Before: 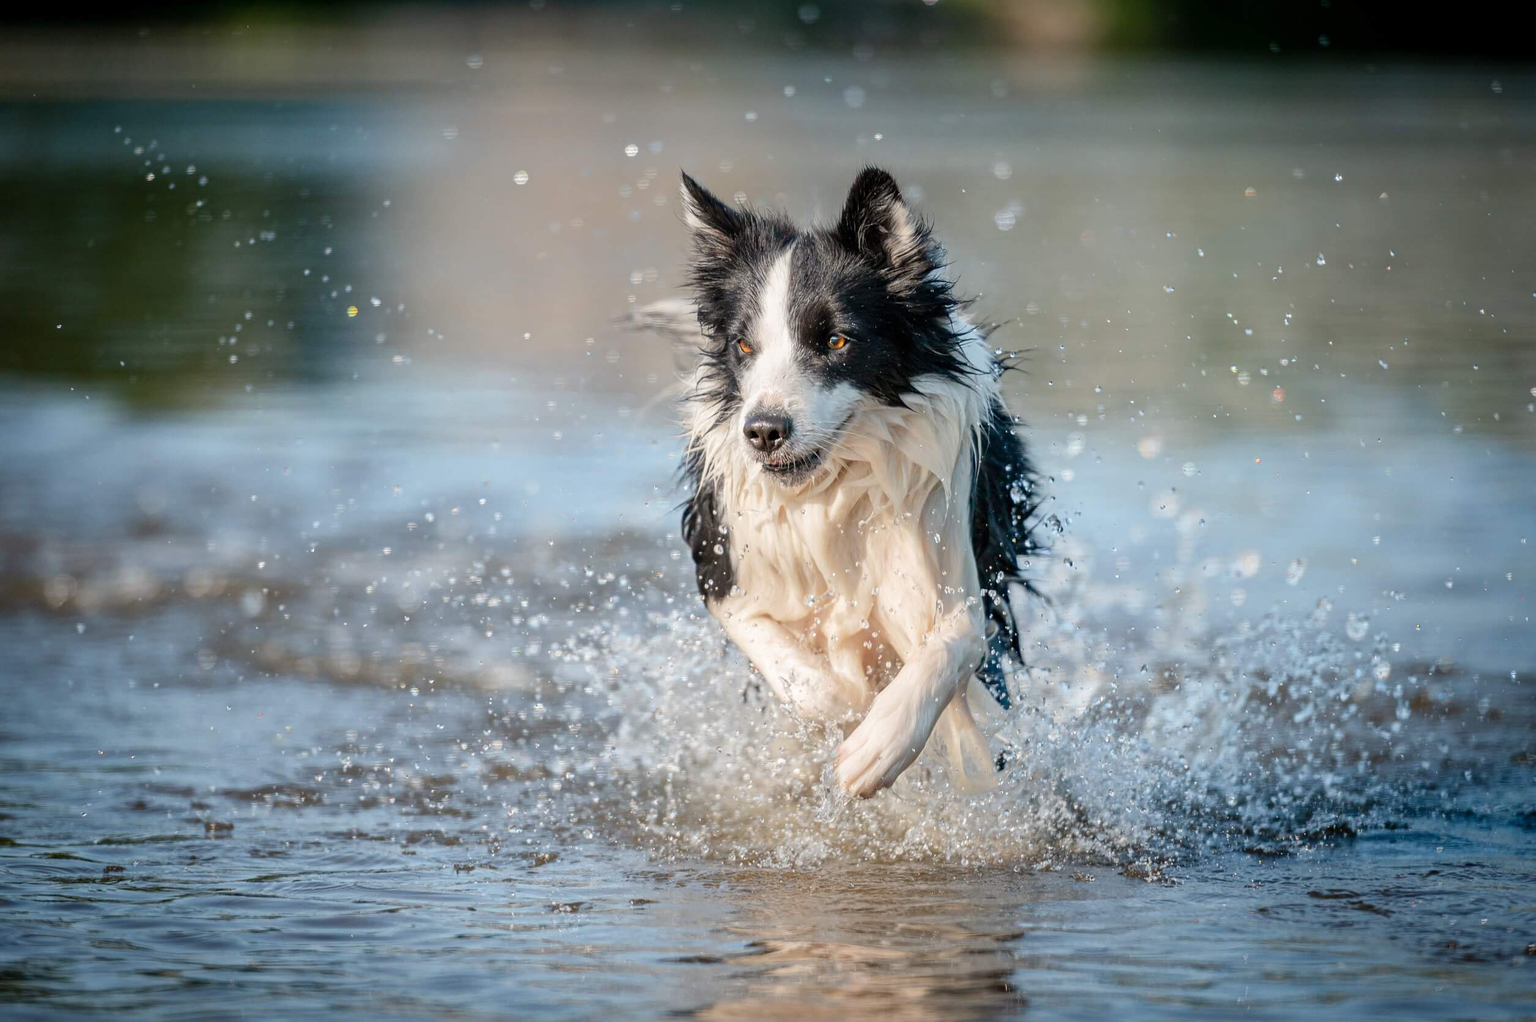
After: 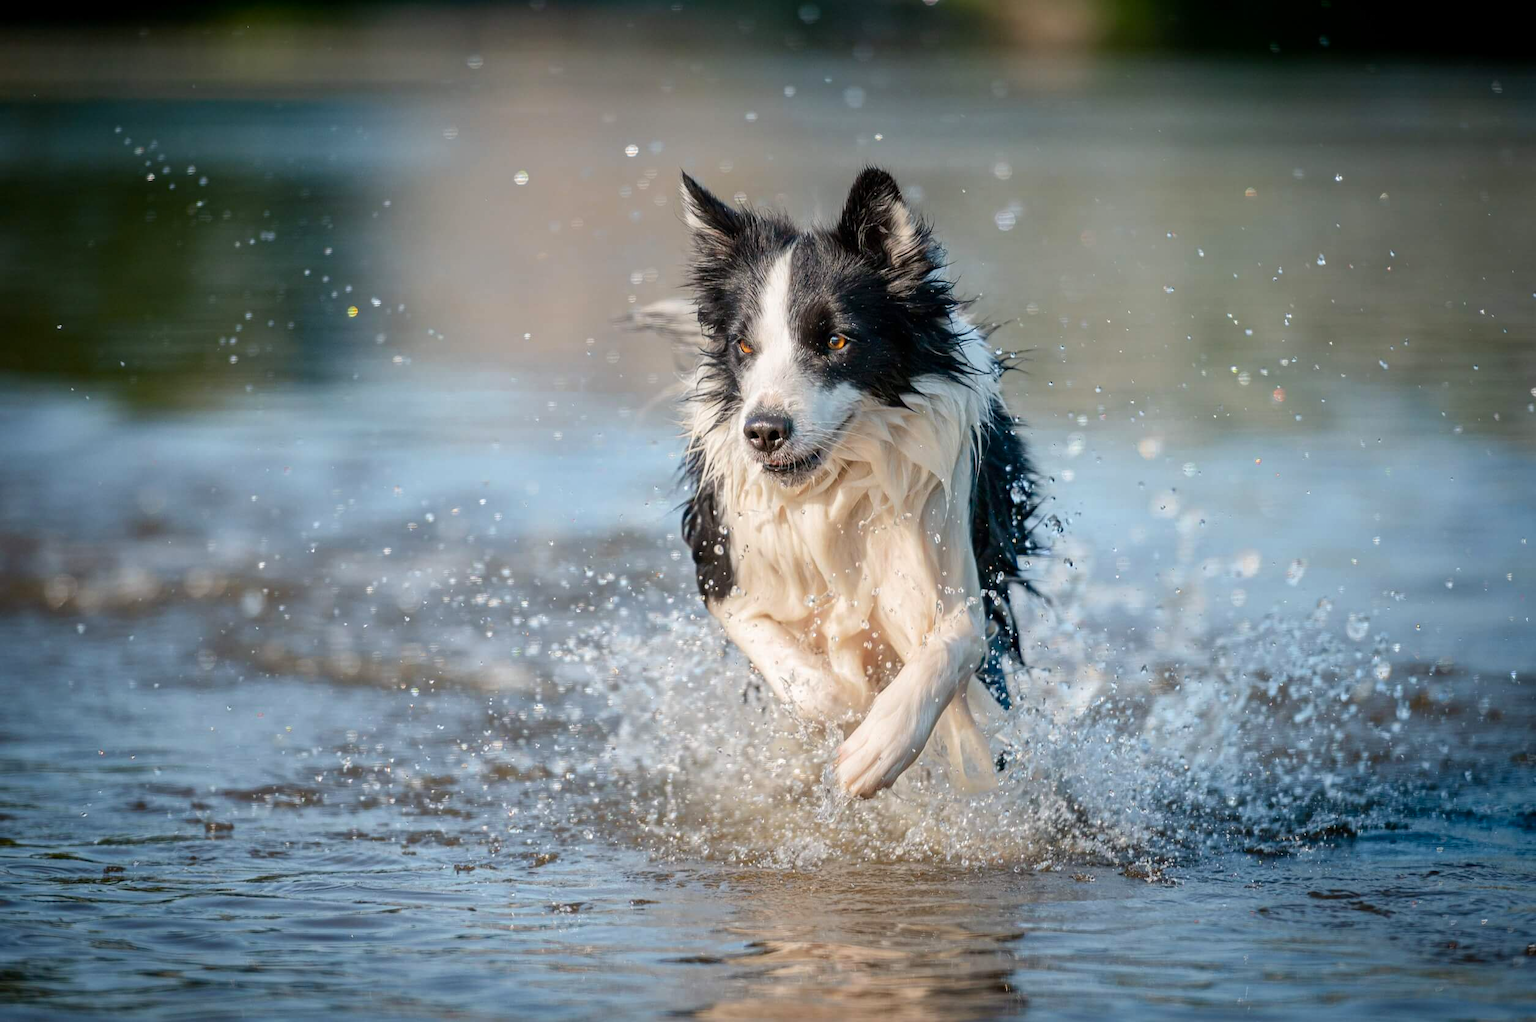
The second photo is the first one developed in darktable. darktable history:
color balance rgb: perceptual saturation grading › global saturation 0.7%, global vibrance 20%
contrast brightness saturation: contrast 0.025, brightness -0.035
